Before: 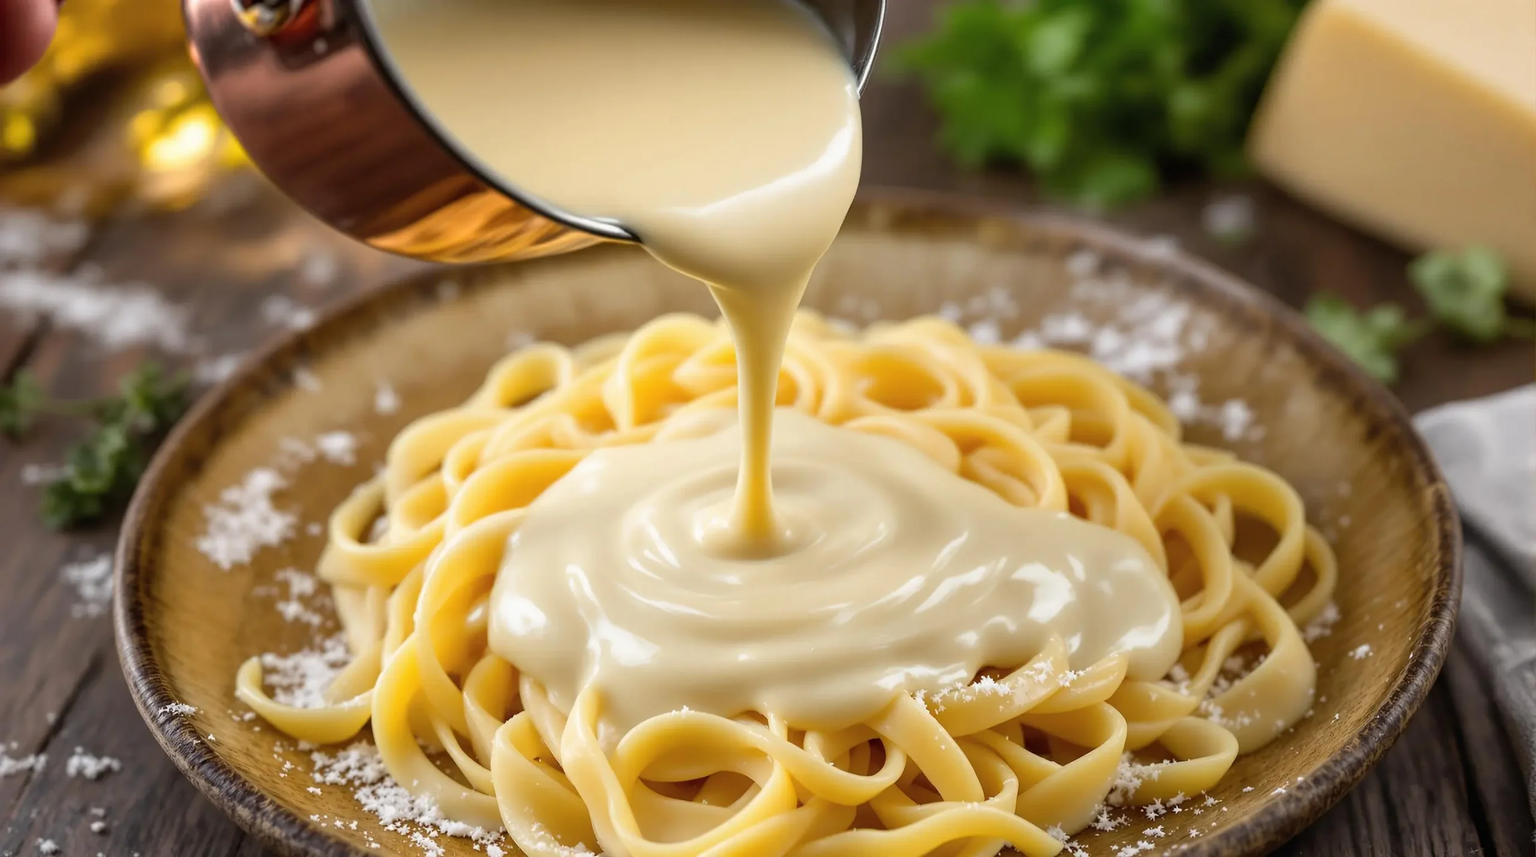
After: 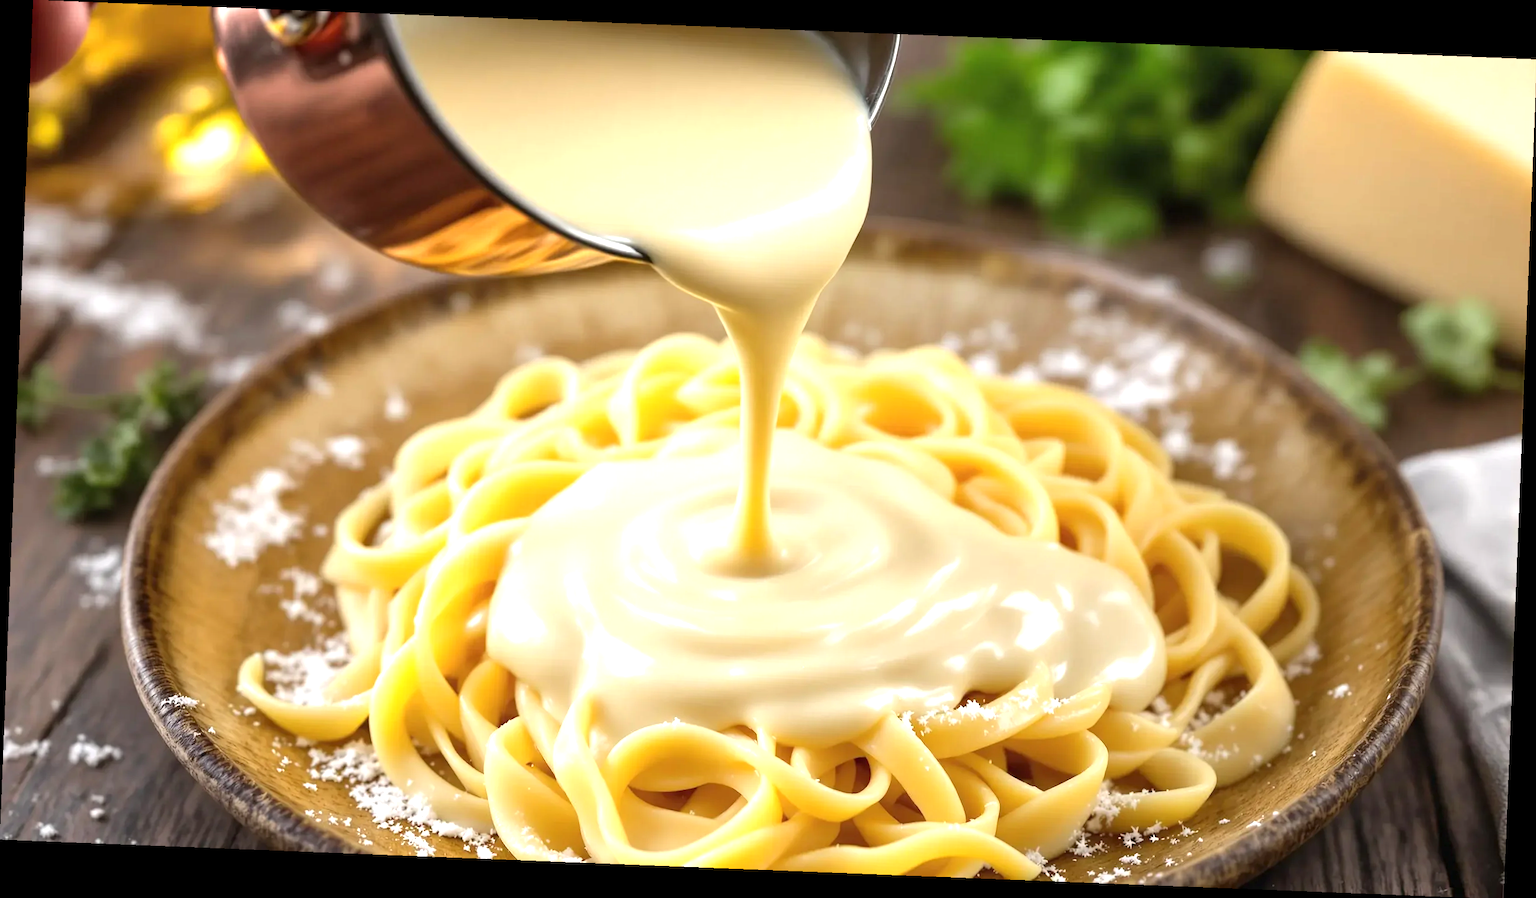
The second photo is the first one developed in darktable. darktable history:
exposure: exposure 0.74 EV, compensate highlight preservation false
rotate and perspective: rotation 2.27°, automatic cropping off
